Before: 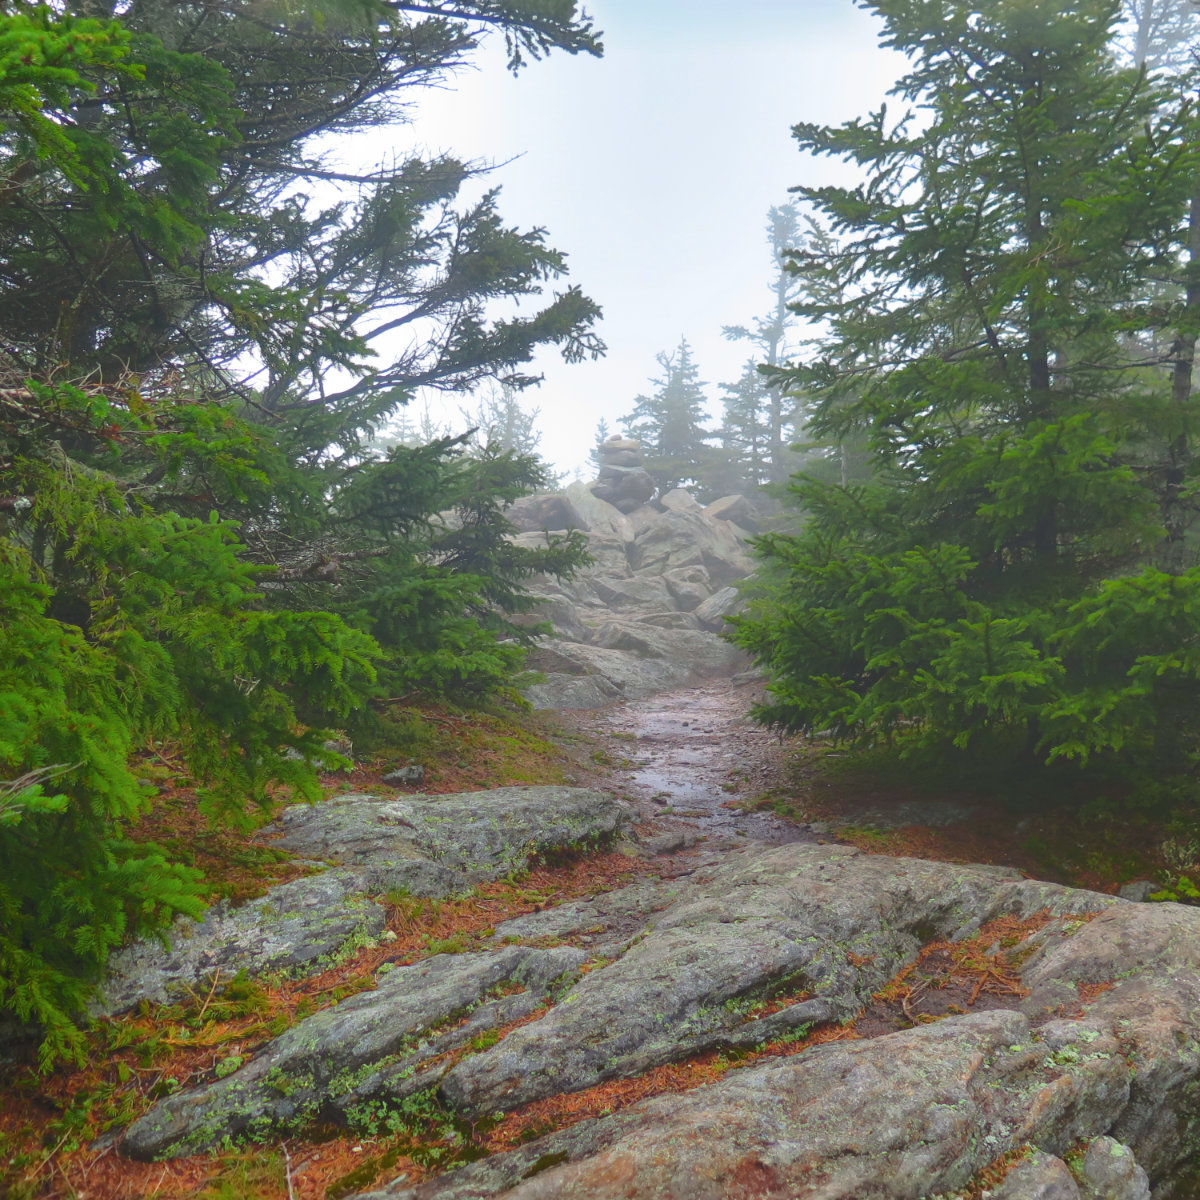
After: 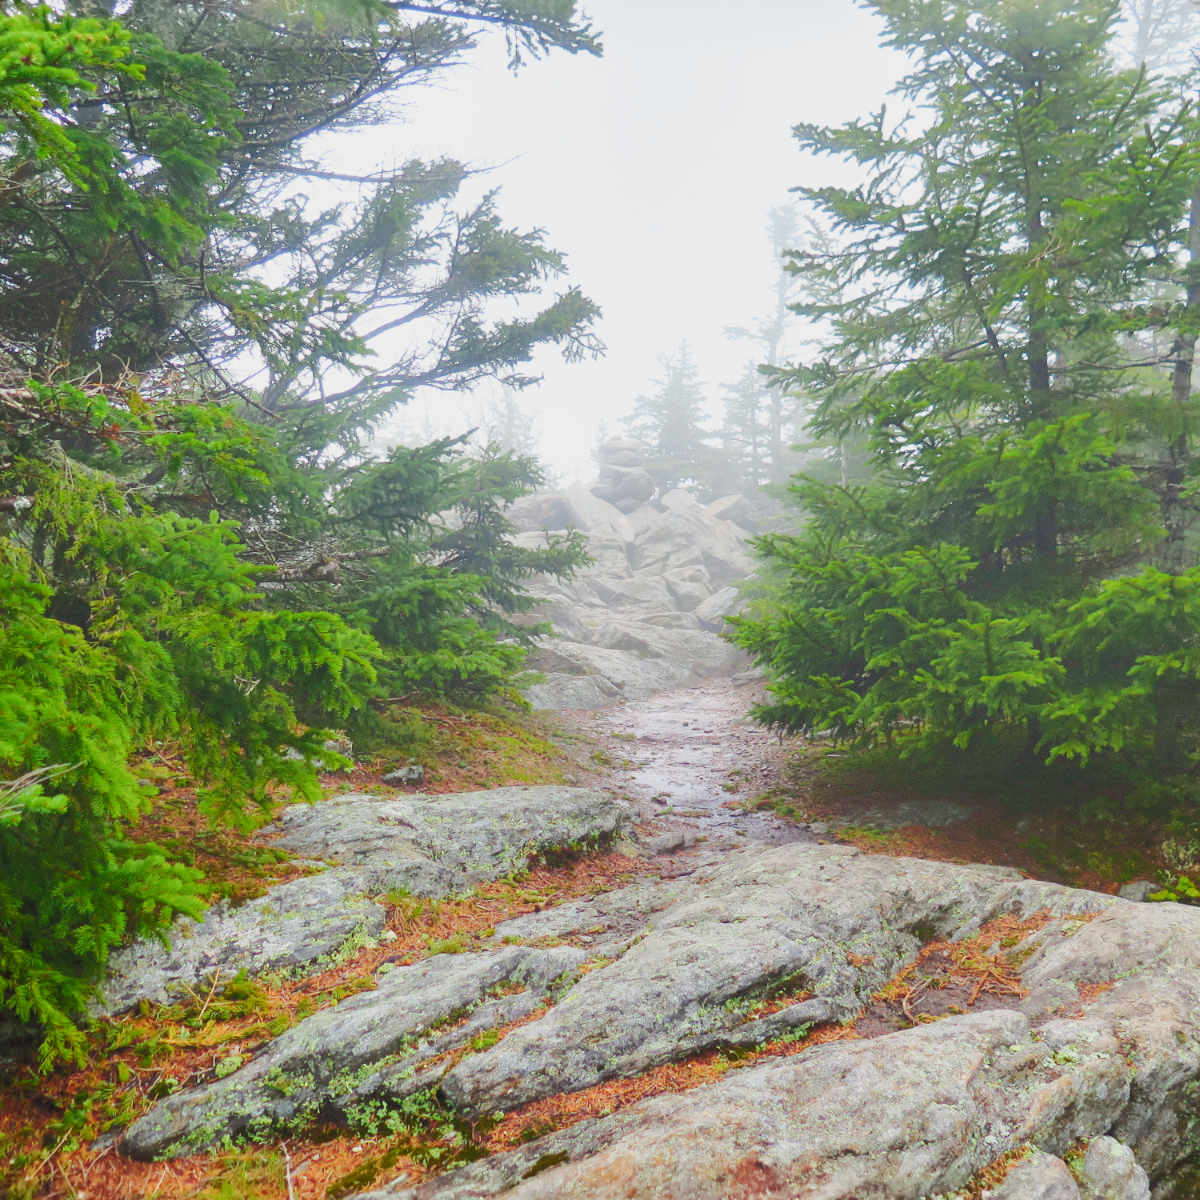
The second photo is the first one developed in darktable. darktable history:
exposure: exposure 0.999 EV, compensate highlight preservation false
sigmoid: skew -0.2, preserve hue 0%, red attenuation 0.1, red rotation 0.035, green attenuation 0.1, green rotation -0.017, blue attenuation 0.15, blue rotation -0.052, base primaries Rec2020
